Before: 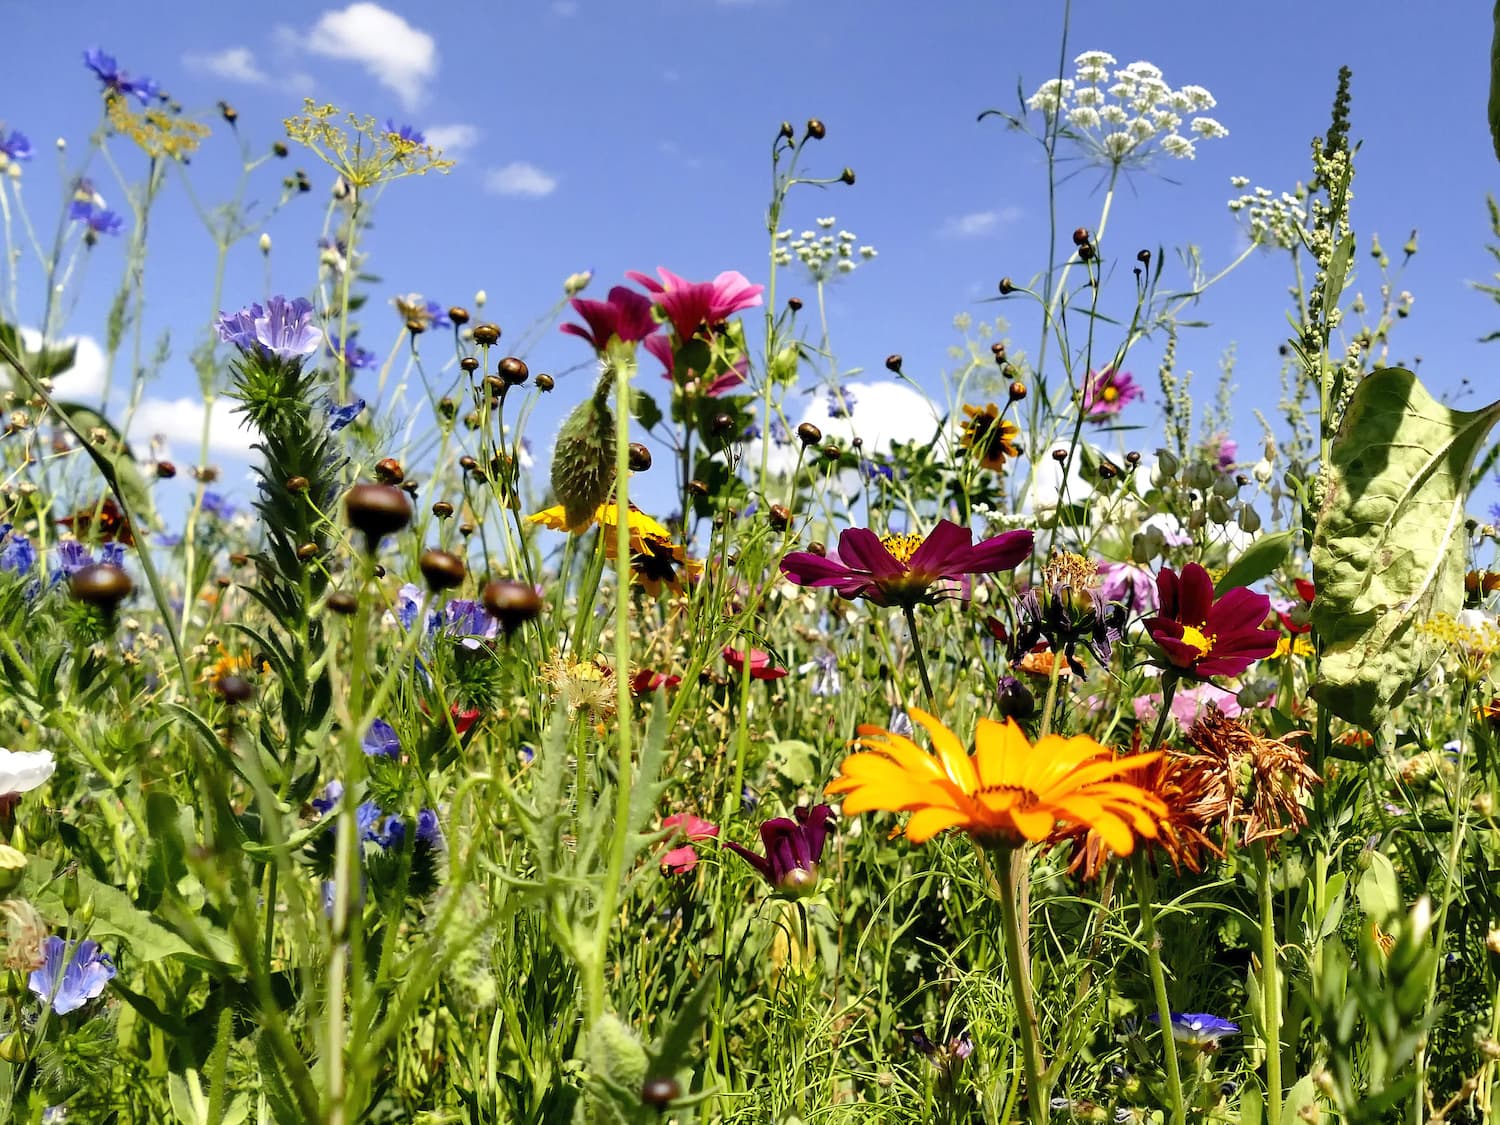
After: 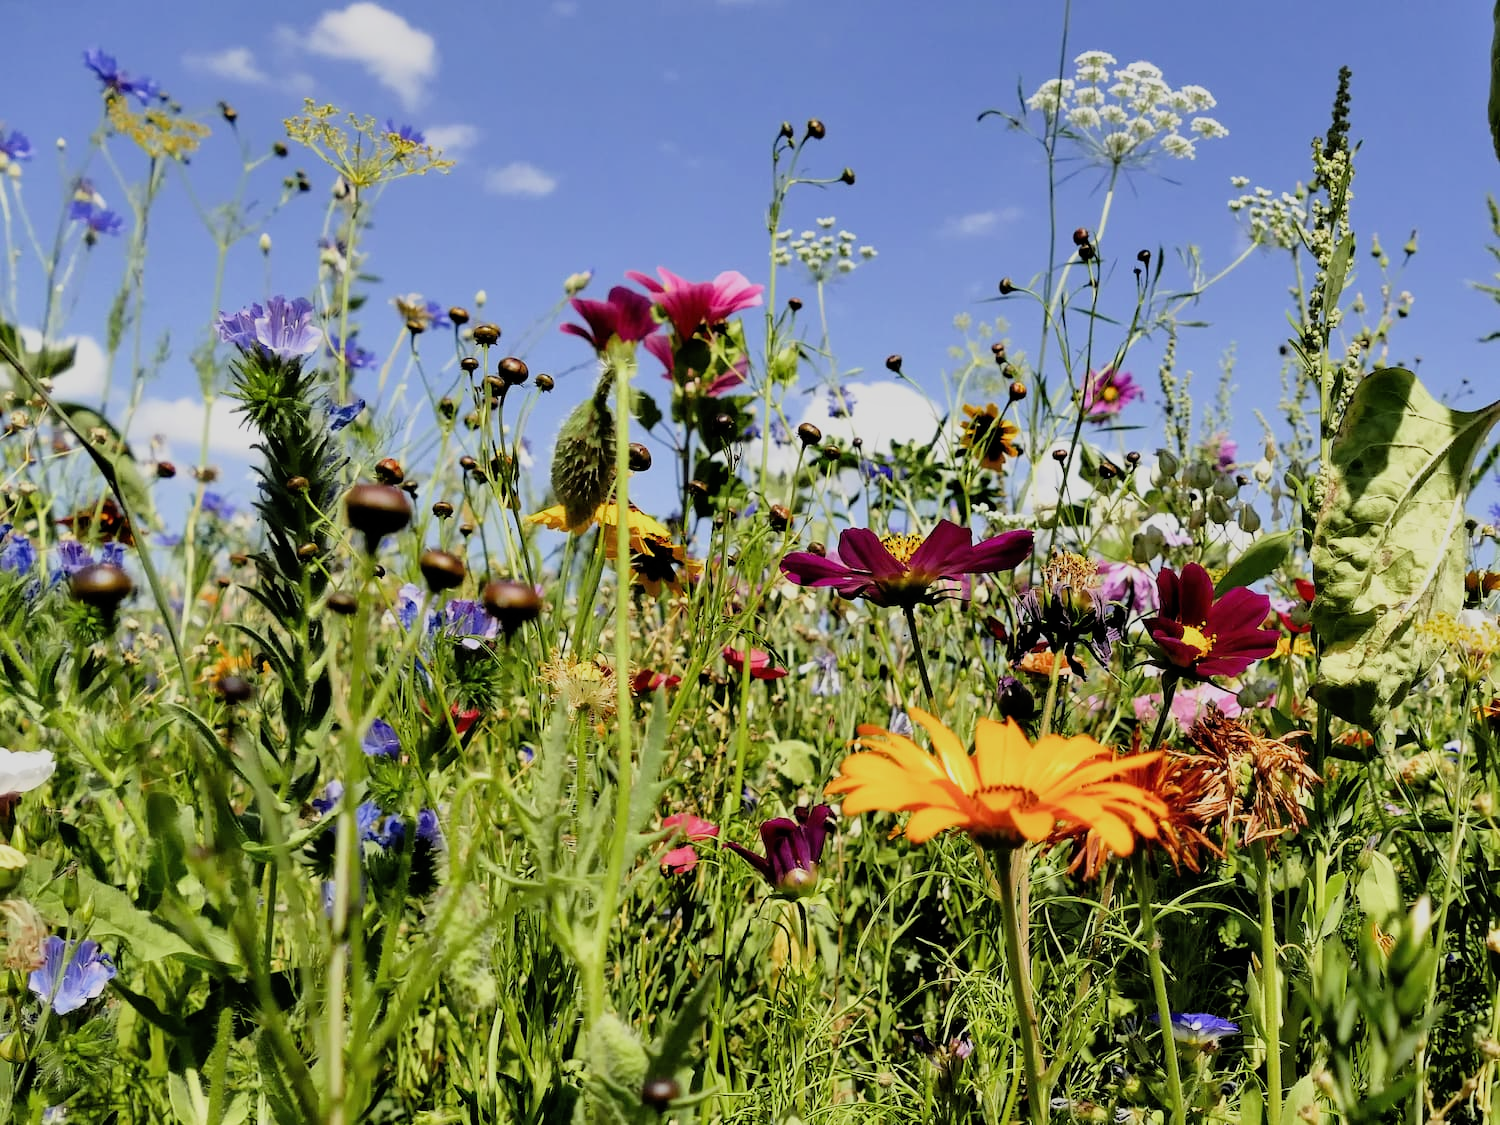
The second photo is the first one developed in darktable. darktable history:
filmic rgb: black relative exposure -7.92 EV, white relative exposure 4.13 EV, threshold 3 EV, hardness 4.02, latitude 51.22%, contrast 1.013, shadows ↔ highlights balance 5.35%, color science v5 (2021), contrast in shadows safe, contrast in highlights safe, enable highlight reconstruction true
shadows and highlights: low approximation 0.01, soften with gaussian
